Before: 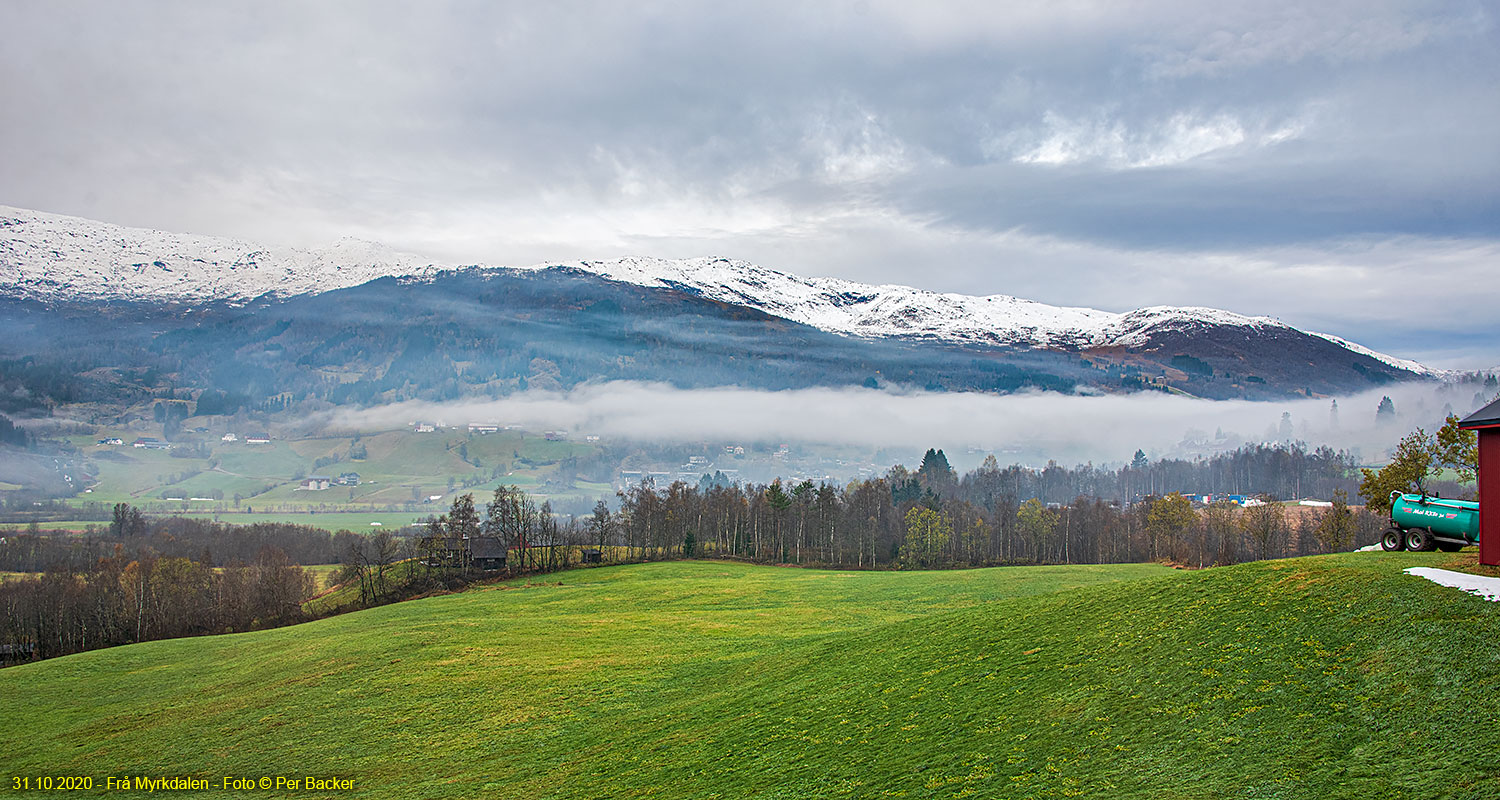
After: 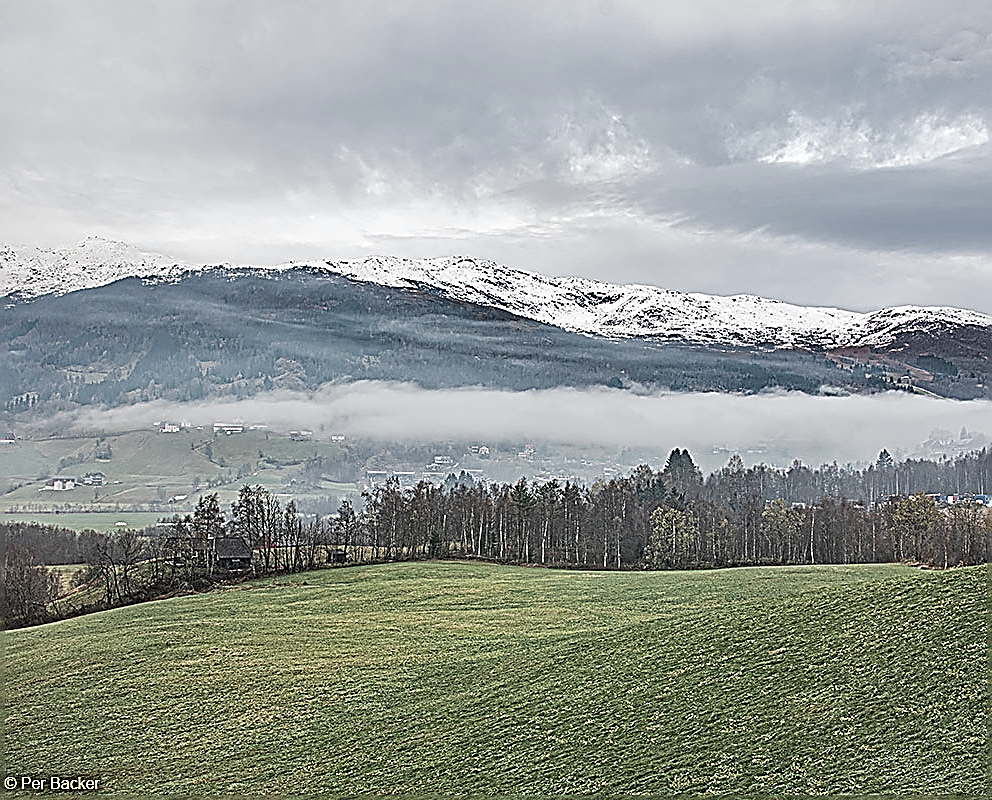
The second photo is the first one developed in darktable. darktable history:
color zones: curves: ch0 [(0, 0.6) (0.129, 0.508) (0.193, 0.483) (0.429, 0.5) (0.571, 0.5) (0.714, 0.5) (0.857, 0.5) (1, 0.6)]; ch1 [(0, 0.481) (0.112, 0.245) (0.213, 0.223) (0.429, 0.233) (0.571, 0.231) (0.683, 0.242) (0.857, 0.296) (1, 0.481)]
sharpen: amount 1.986
crop: left 17.018%, right 16.507%
